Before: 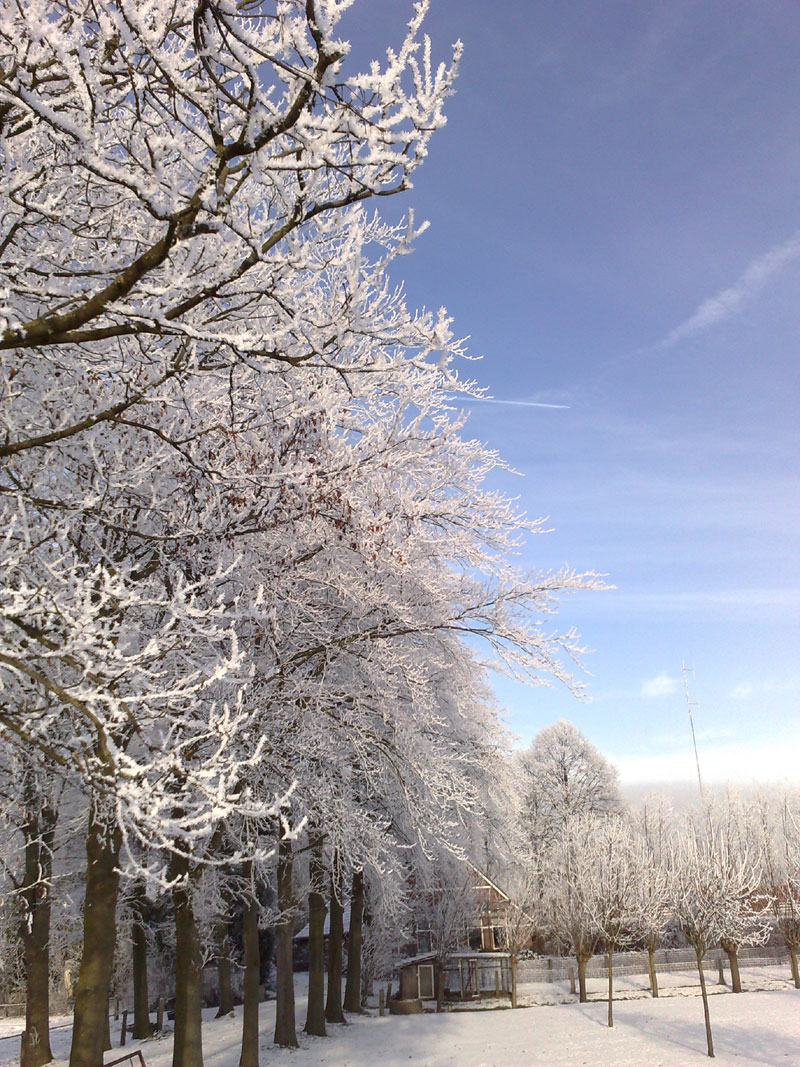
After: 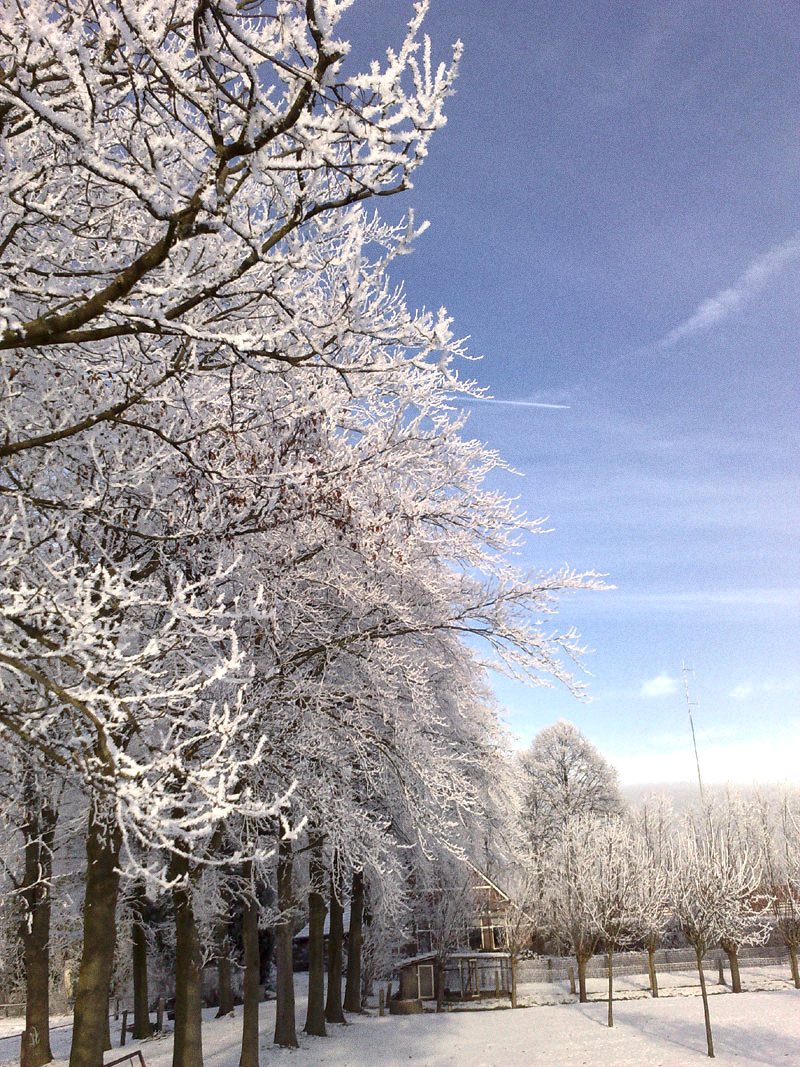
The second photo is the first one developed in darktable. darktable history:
grain: strength 26%
local contrast: mode bilateral grid, contrast 20, coarseness 50, detail 148%, midtone range 0.2
